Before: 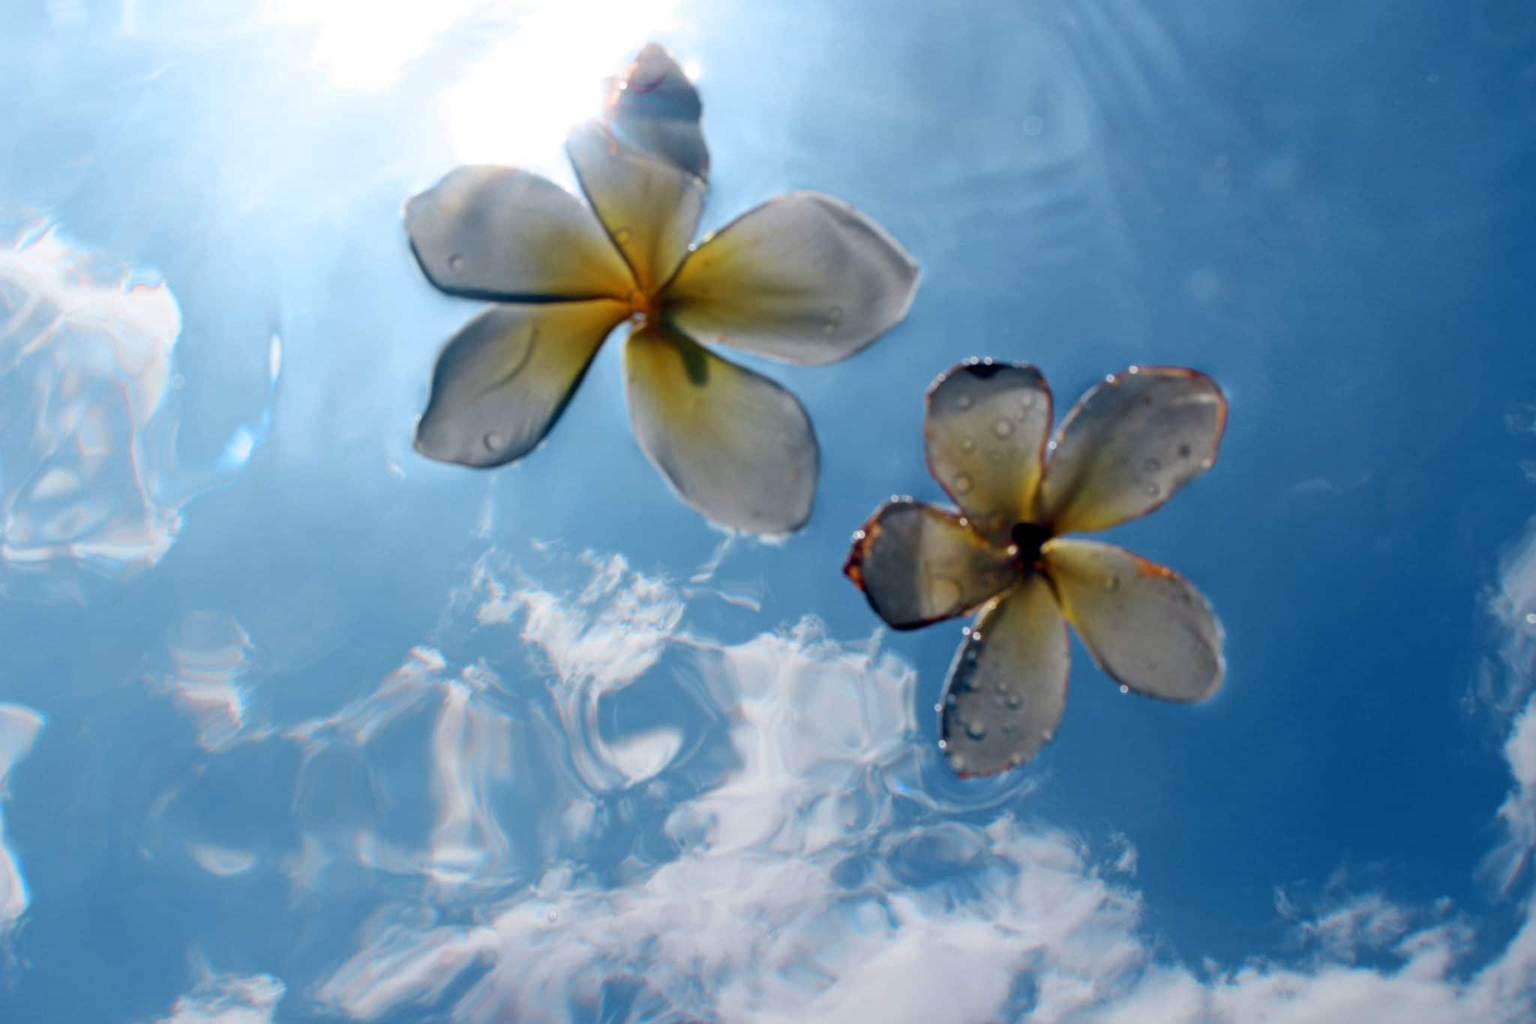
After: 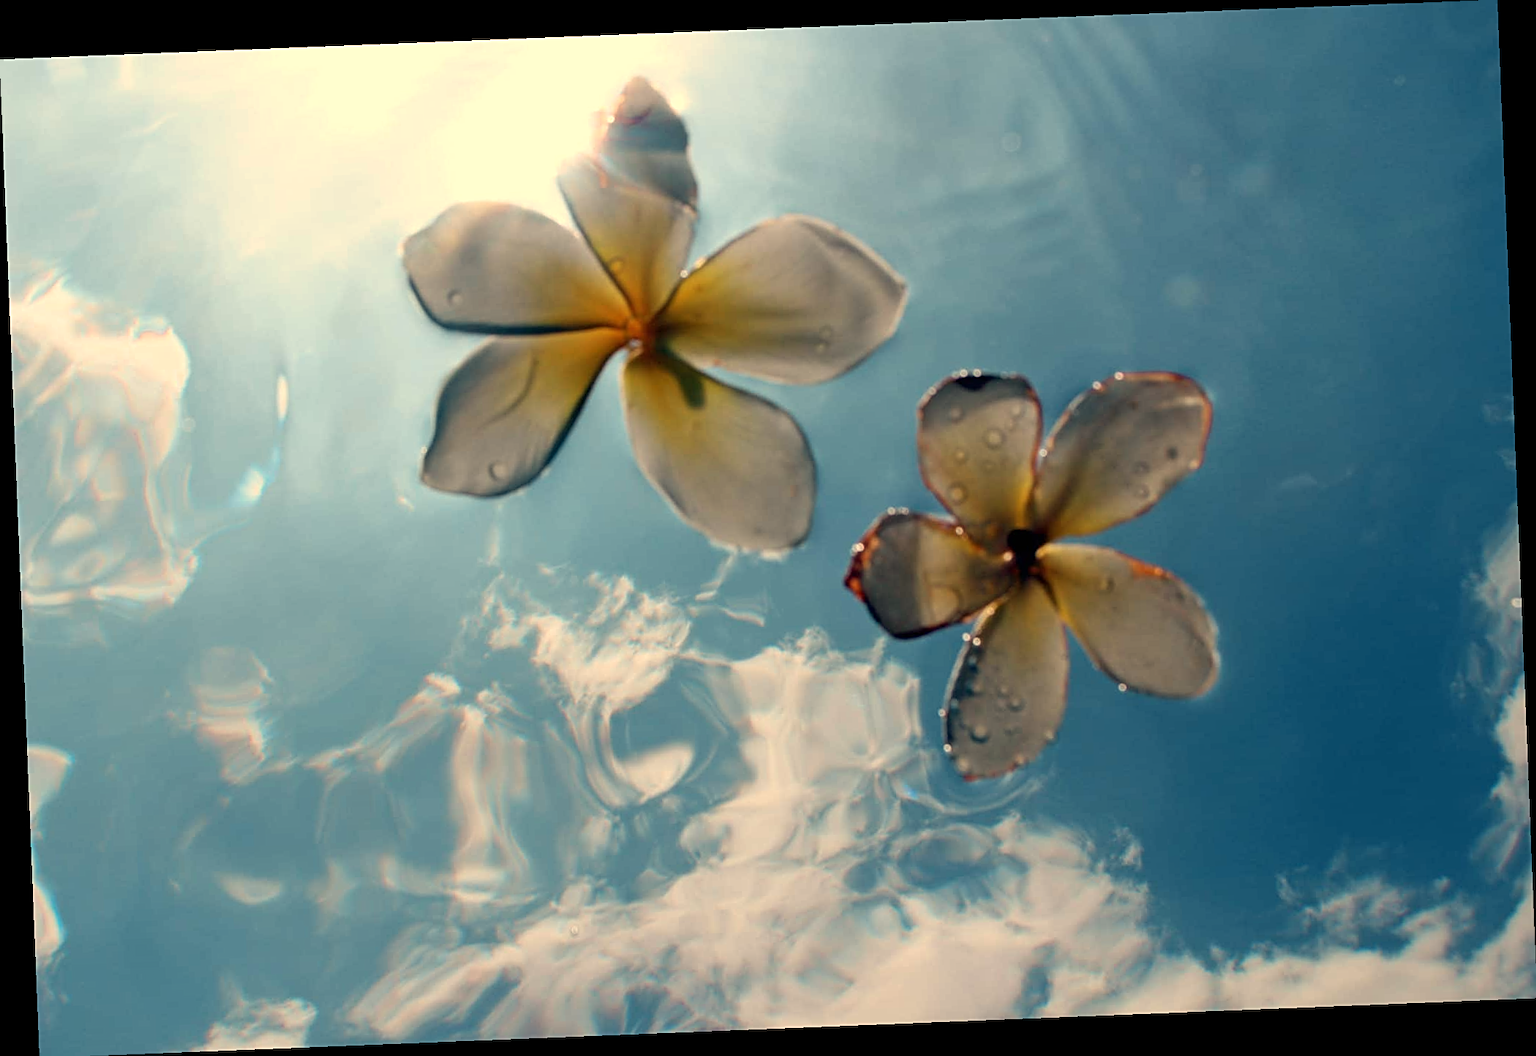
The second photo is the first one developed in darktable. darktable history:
rotate and perspective: rotation -2.29°, automatic cropping off
white balance: red 1.138, green 0.996, blue 0.812
sharpen: on, module defaults
